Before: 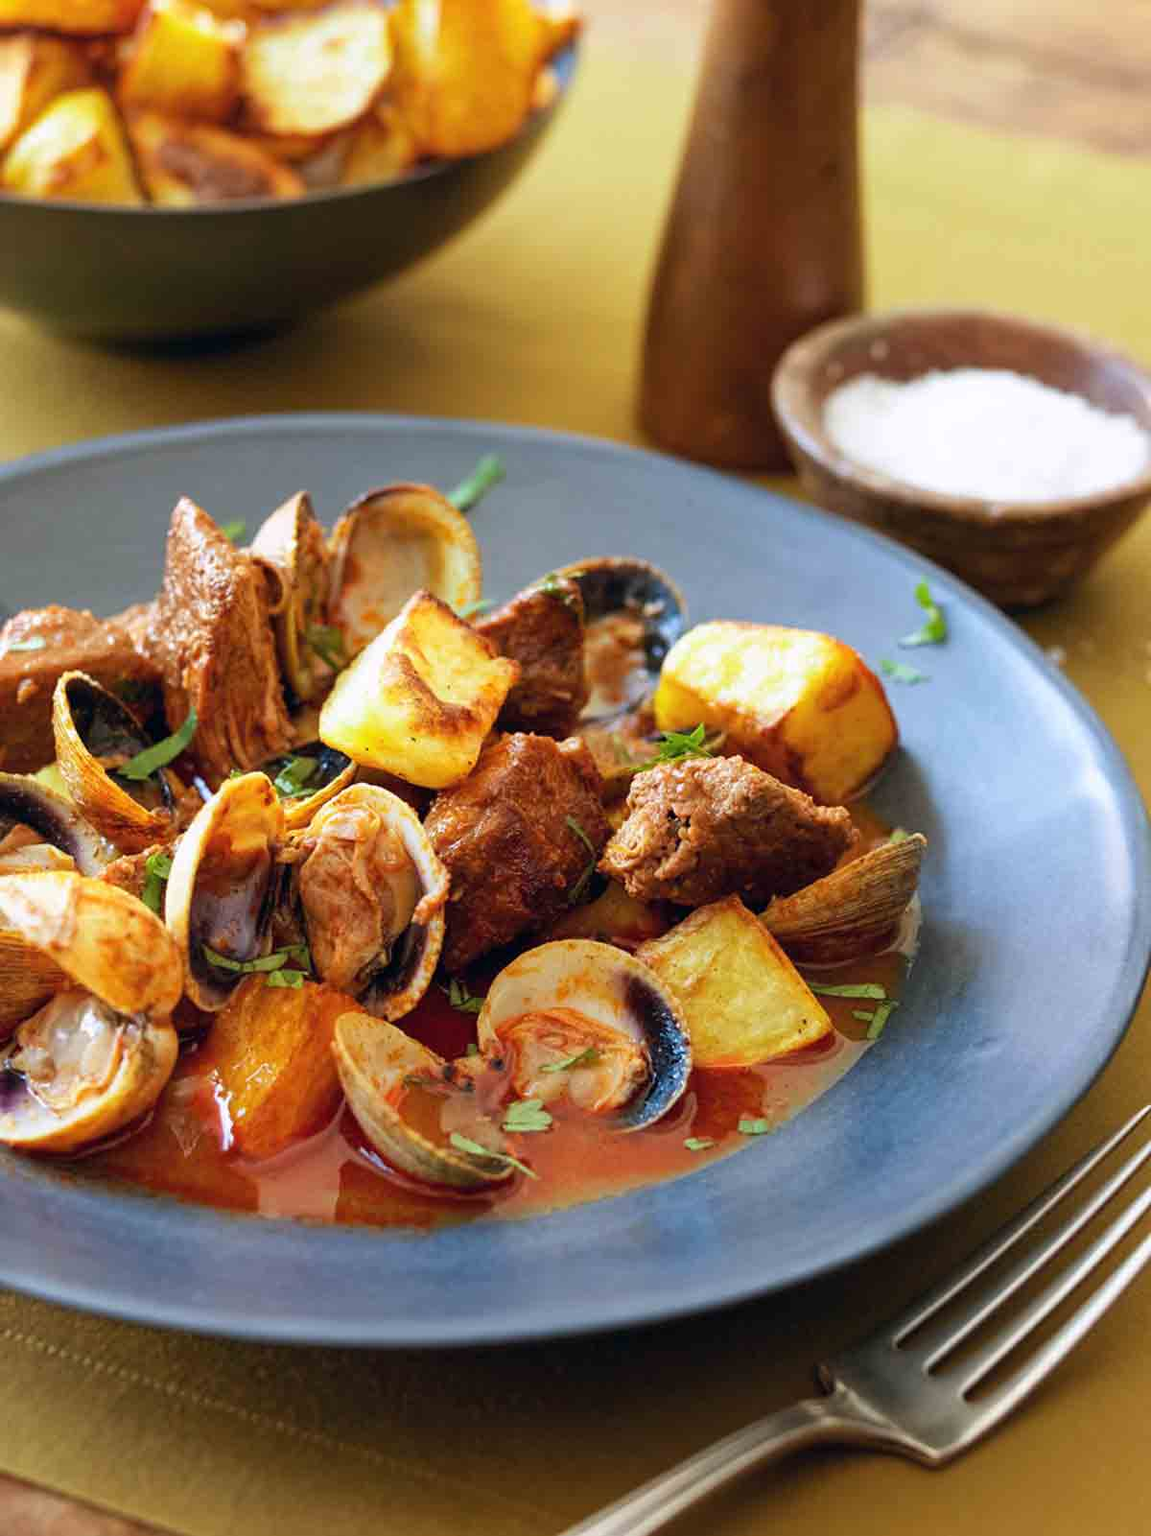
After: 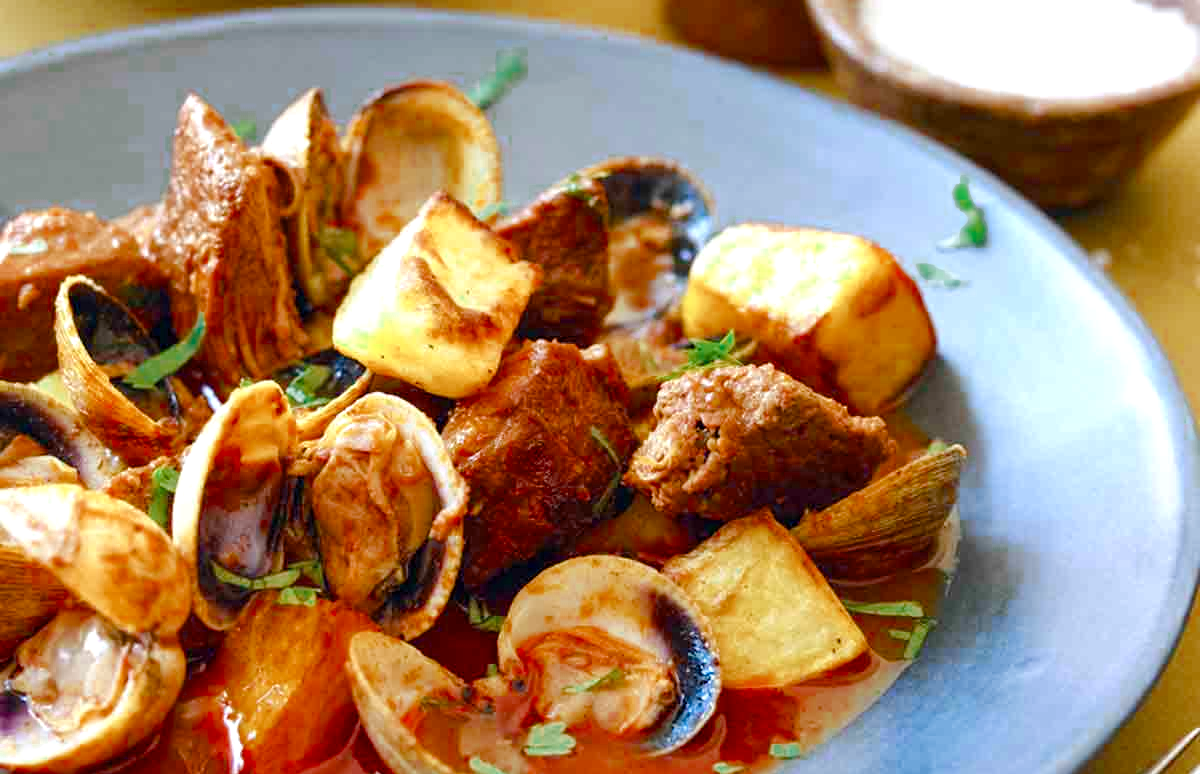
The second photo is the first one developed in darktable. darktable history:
color zones: curves: ch0 [(0, 0.5) (0.125, 0.4) (0.25, 0.5) (0.375, 0.4) (0.5, 0.4) (0.625, 0.6) (0.75, 0.6) (0.875, 0.5)]; ch1 [(0, 0.4) (0.125, 0.5) (0.25, 0.4) (0.375, 0.4) (0.5, 0.4) (0.625, 0.4) (0.75, 0.5) (0.875, 0.4)]; ch2 [(0, 0.6) (0.125, 0.5) (0.25, 0.5) (0.375, 0.6) (0.5, 0.6) (0.625, 0.5) (0.75, 0.5) (0.875, 0.5)]
color balance rgb: global offset › hue 172.02°, perceptual saturation grading › global saturation 20%, perceptual saturation grading › highlights -25.397%, perceptual saturation grading › shadows 49.361%, perceptual brilliance grading › mid-tones 10.472%, perceptual brilliance grading › shadows 14.679%
exposure: exposure 0.298 EV, compensate highlight preservation false
crop and rotate: top 26.521%, bottom 25.092%
